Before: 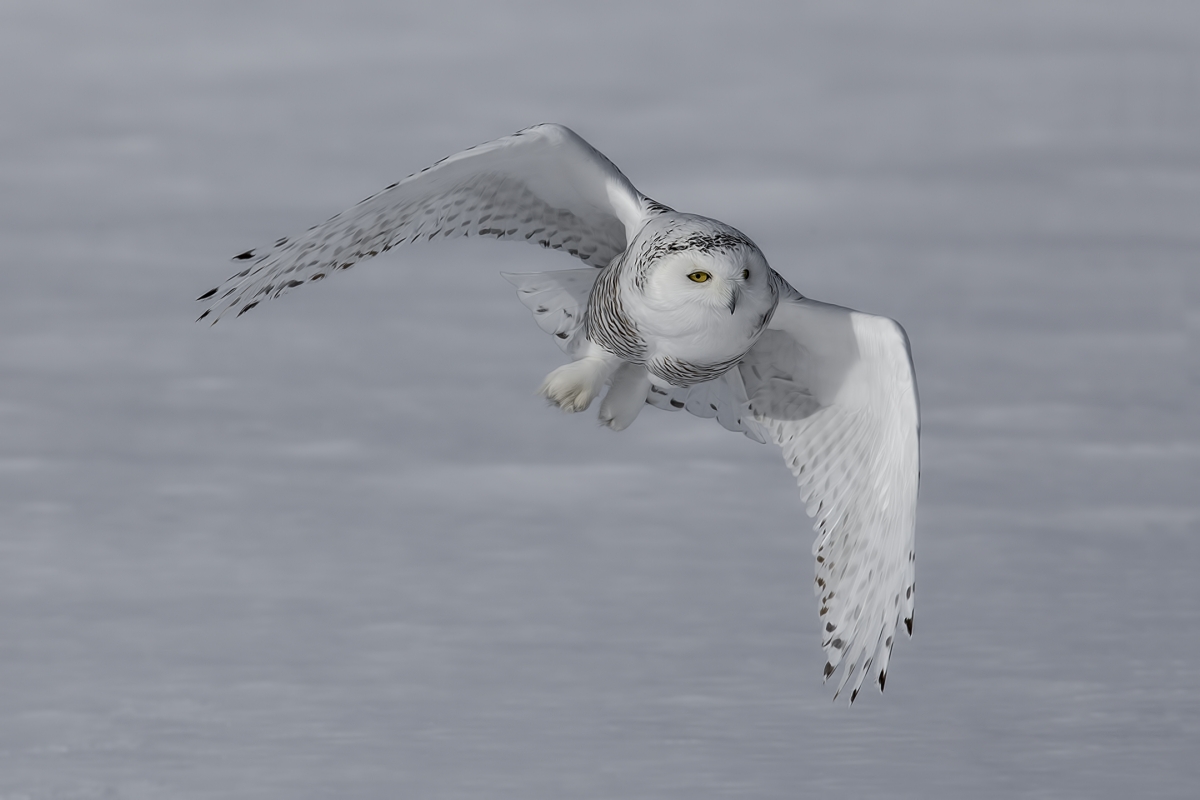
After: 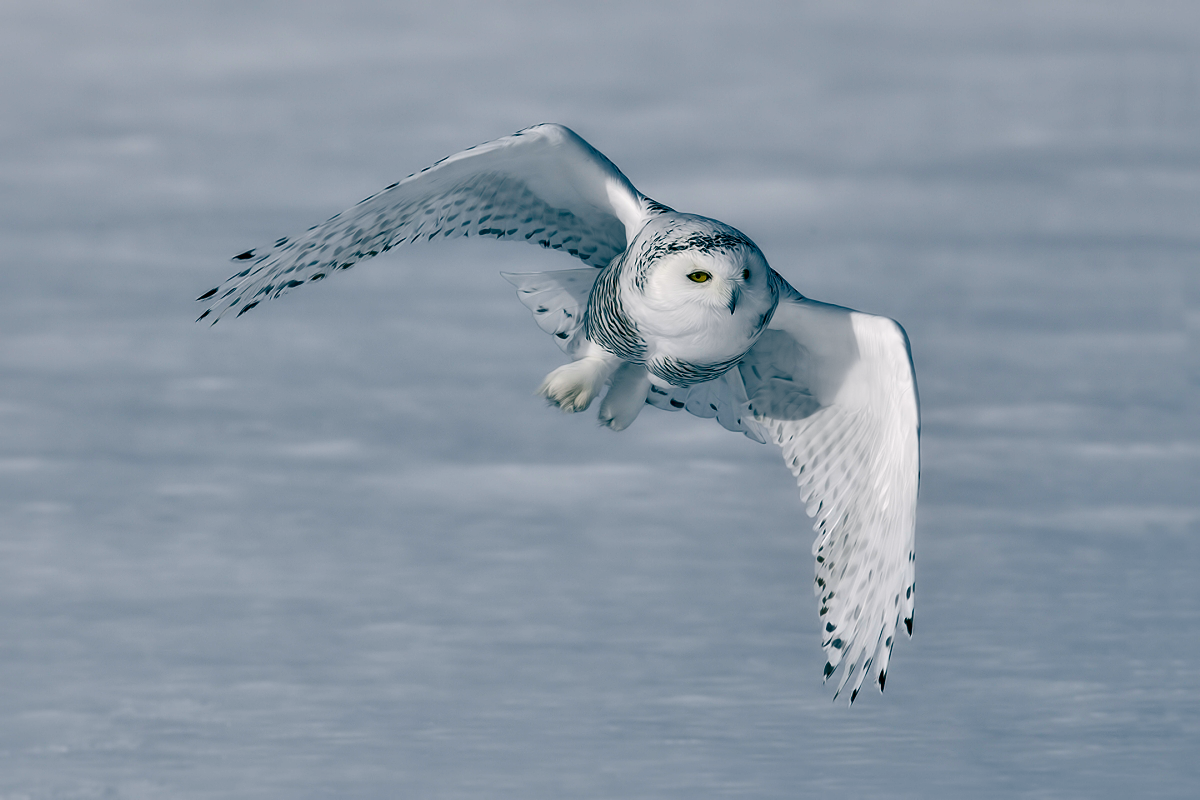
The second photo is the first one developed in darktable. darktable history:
color balance rgb: shadows lift › luminance -28.76%, shadows lift › chroma 10%, shadows lift › hue 230°, power › chroma 0.5%, power › hue 215°, highlights gain › luminance 7.14%, highlights gain › chroma 1%, highlights gain › hue 50°, global offset › luminance -0.29%, global offset › hue 260°, perceptual saturation grading › global saturation 20%, perceptual saturation grading › highlights -13.92%, perceptual saturation grading › shadows 50%
local contrast: mode bilateral grid, contrast 25, coarseness 60, detail 151%, midtone range 0.2
